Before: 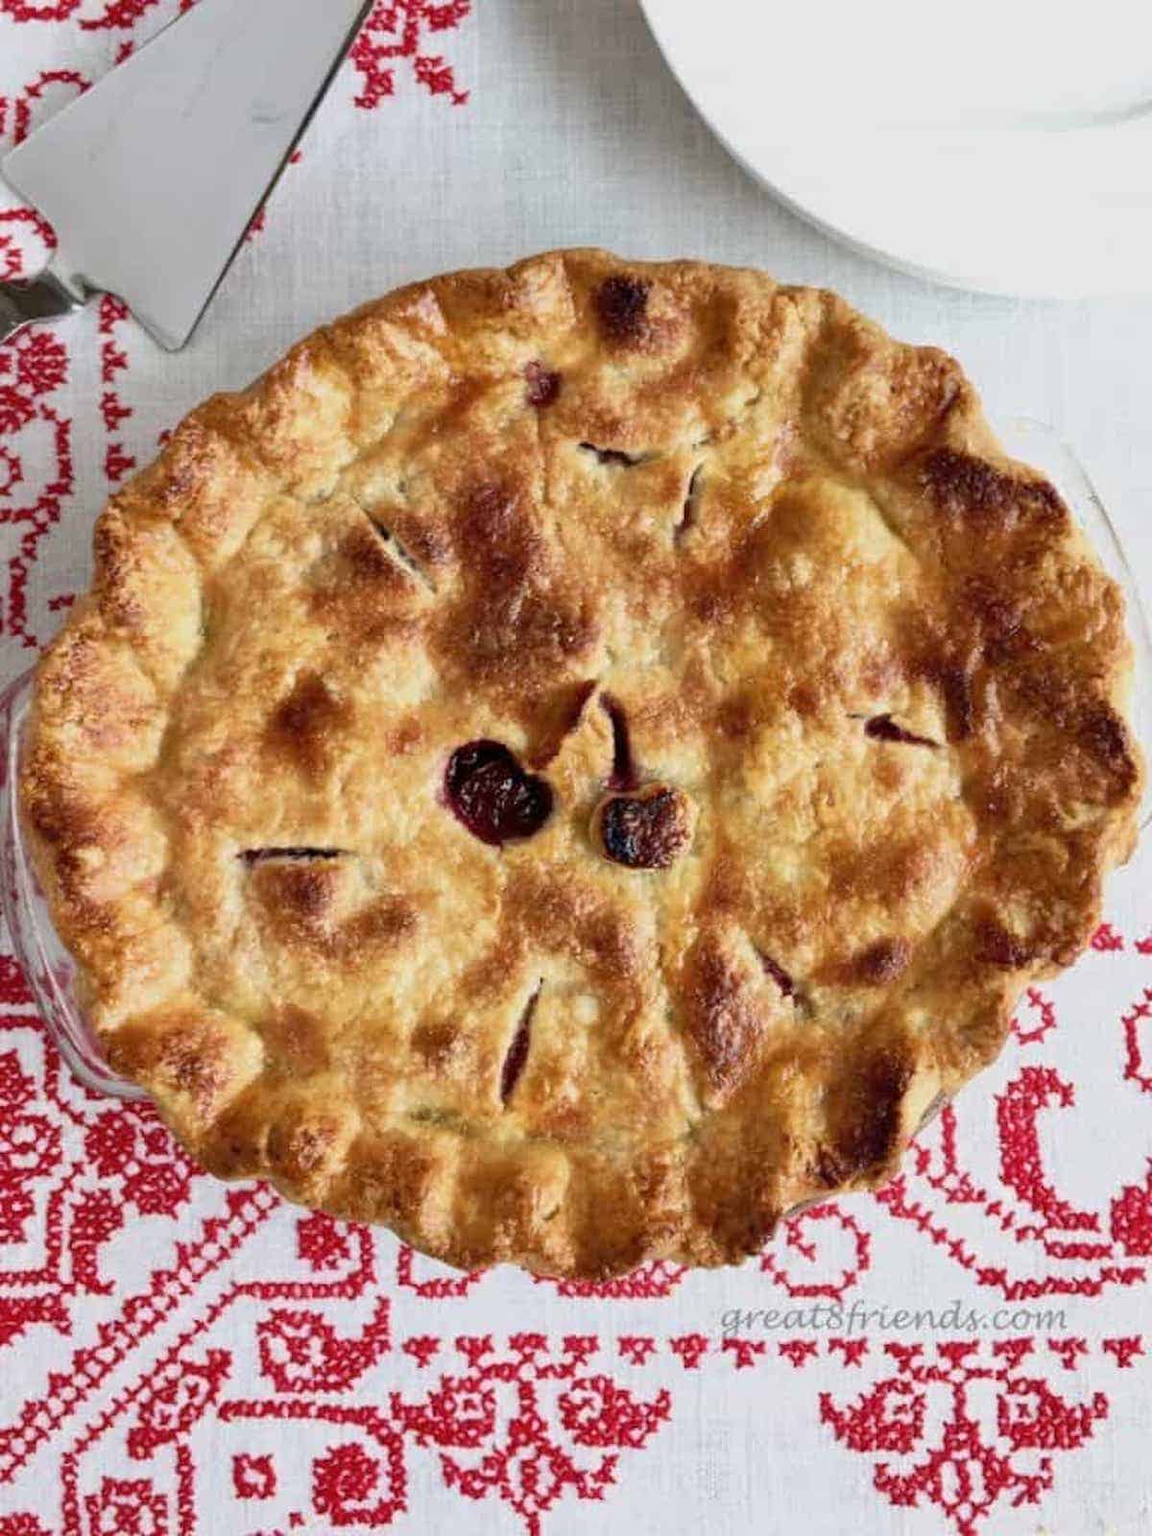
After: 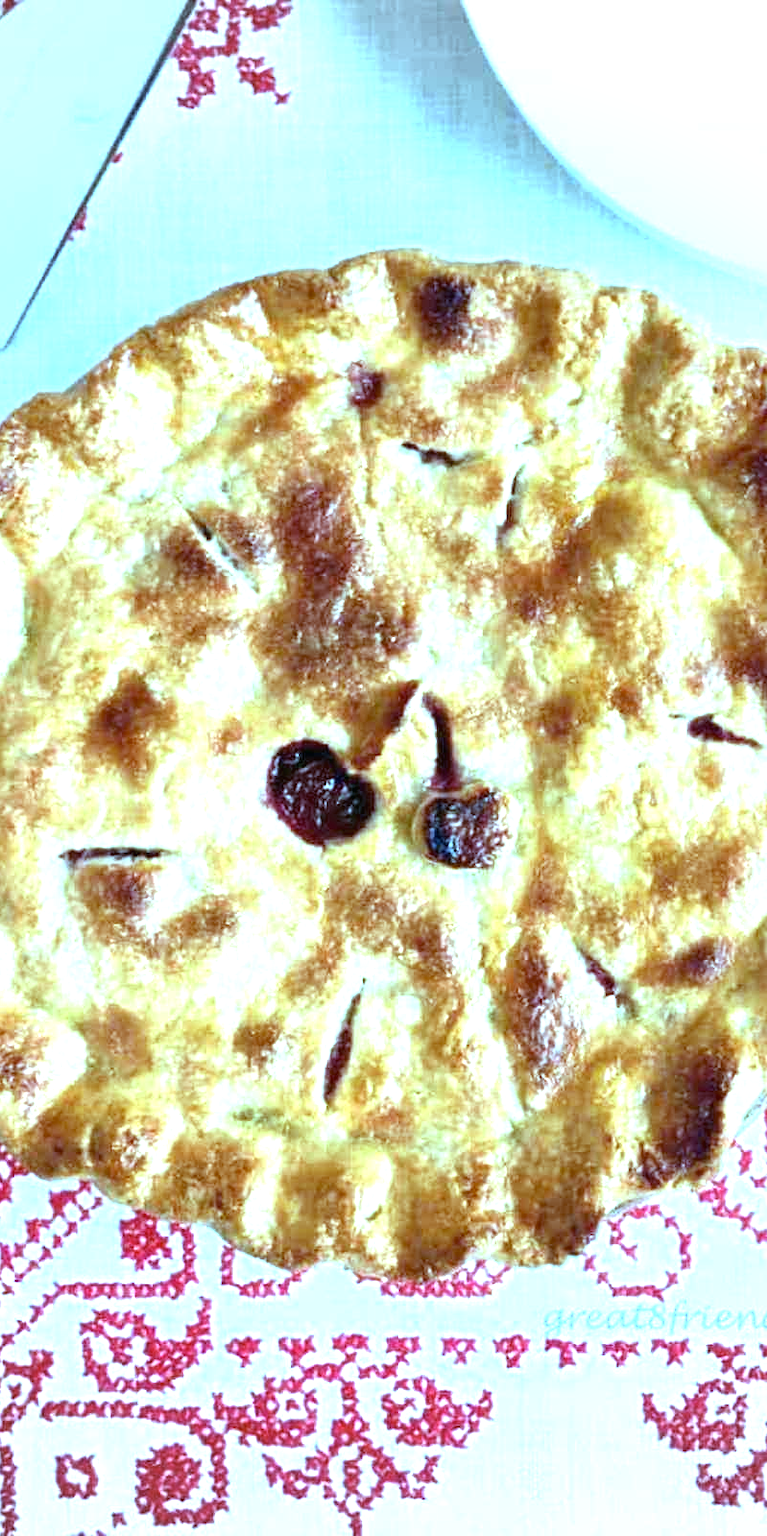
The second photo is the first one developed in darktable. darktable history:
exposure: black level correction 0, exposure 1.1 EV, compensate exposure bias true, compensate highlight preservation false
crop: left 15.419%, right 17.914%
white balance: red 0.931, blue 1.11
color calibration: output R [1.063, -0.012, -0.003, 0], output G [0, 1.022, 0.021, 0], output B [-0.079, 0.047, 1, 0], illuminant custom, x 0.389, y 0.387, temperature 3838.64 K
levels: levels [0, 0.476, 0.951]
color balance: mode lift, gamma, gain (sRGB), lift [0.997, 0.979, 1.021, 1.011], gamma [1, 1.084, 0.916, 0.998], gain [1, 0.87, 1.13, 1.101], contrast 4.55%, contrast fulcrum 38.24%, output saturation 104.09%
vignetting: on, module defaults
